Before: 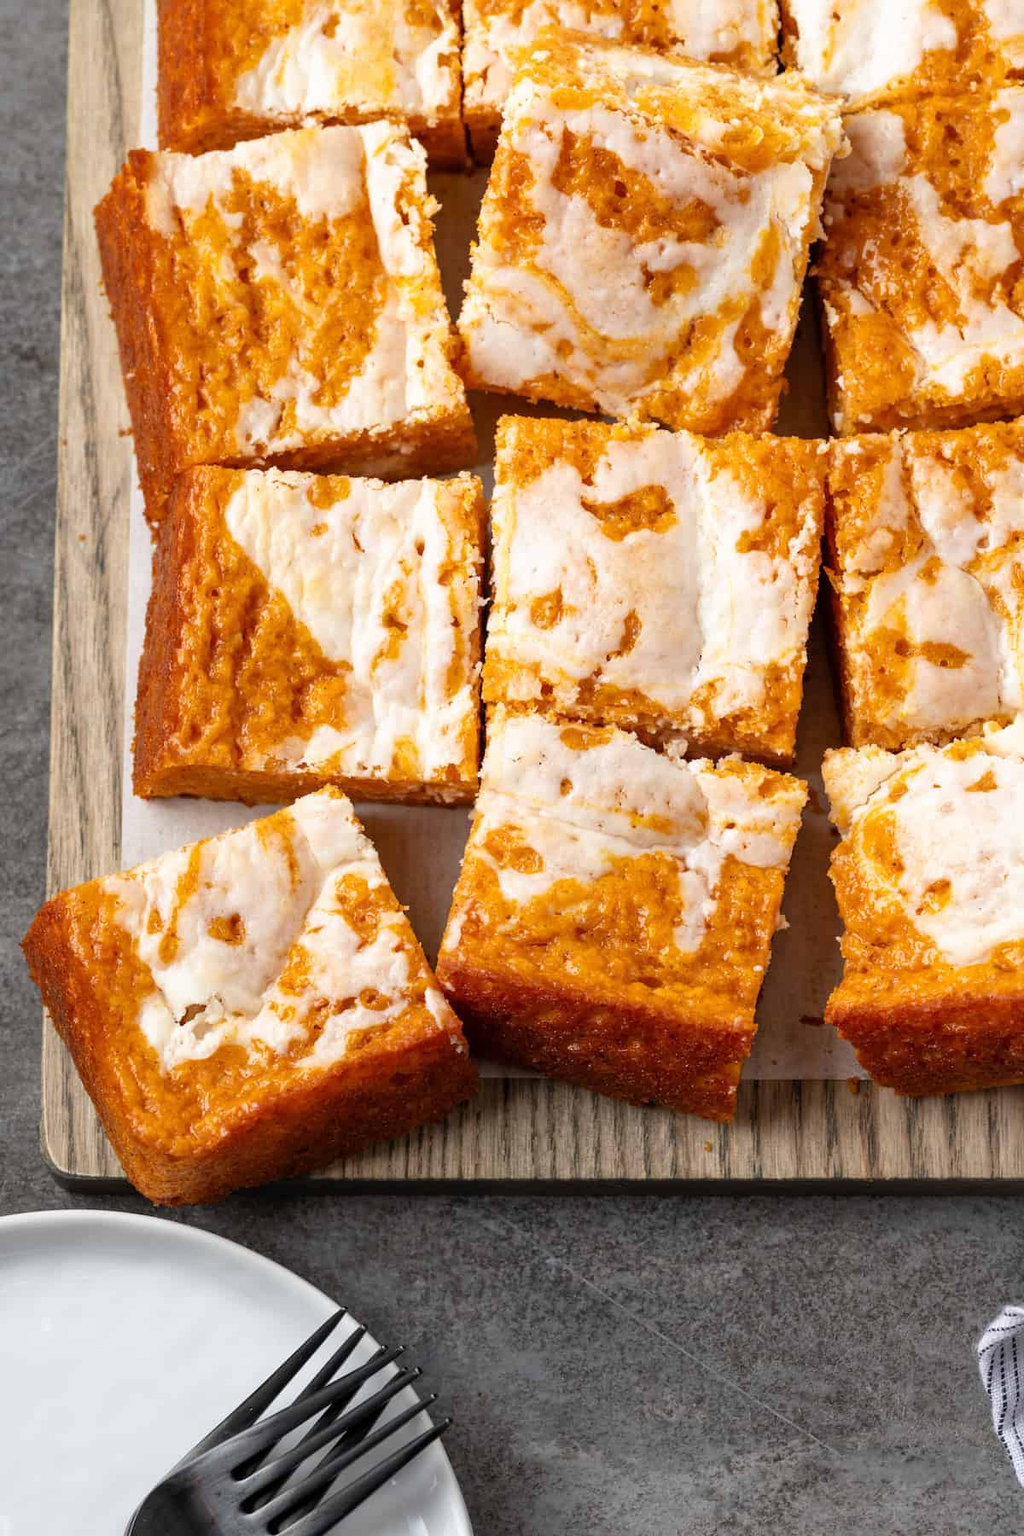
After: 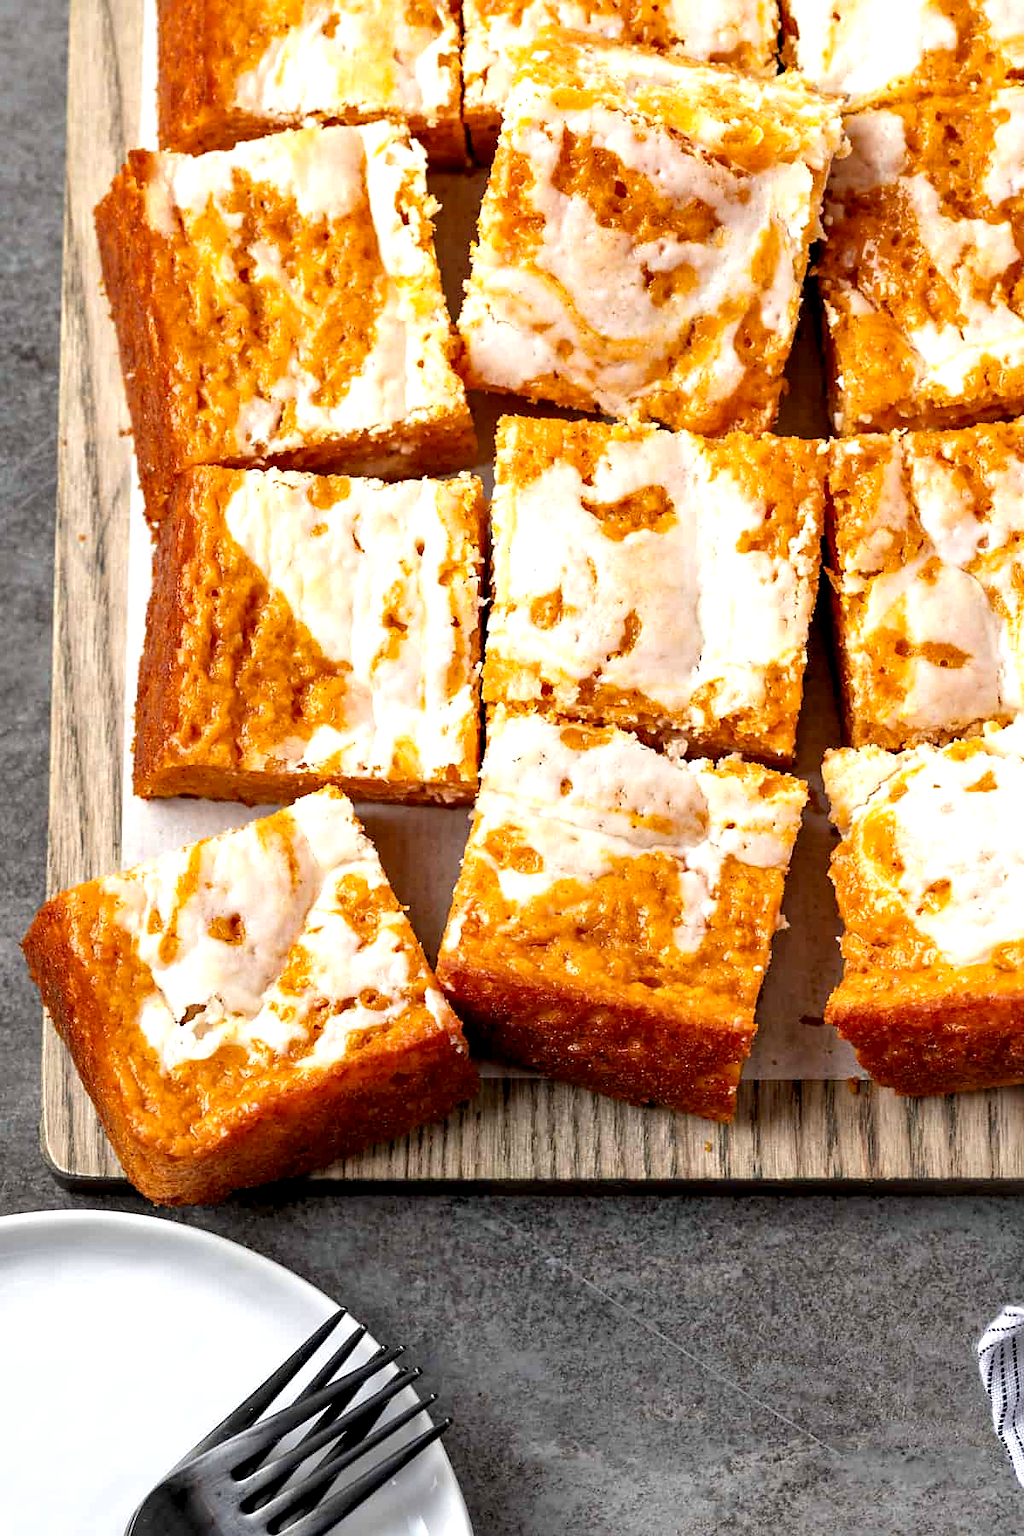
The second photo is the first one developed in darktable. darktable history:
sharpen: radius 1.559, amount 0.373, threshold 1.271
exposure: black level correction 0.003, exposure 0.383 EV, compensate highlight preservation false
contrast equalizer: octaves 7, y [[0.6 ×6], [0.55 ×6], [0 ×6], [0 ×6], [0 ×6]], mix 0.35
